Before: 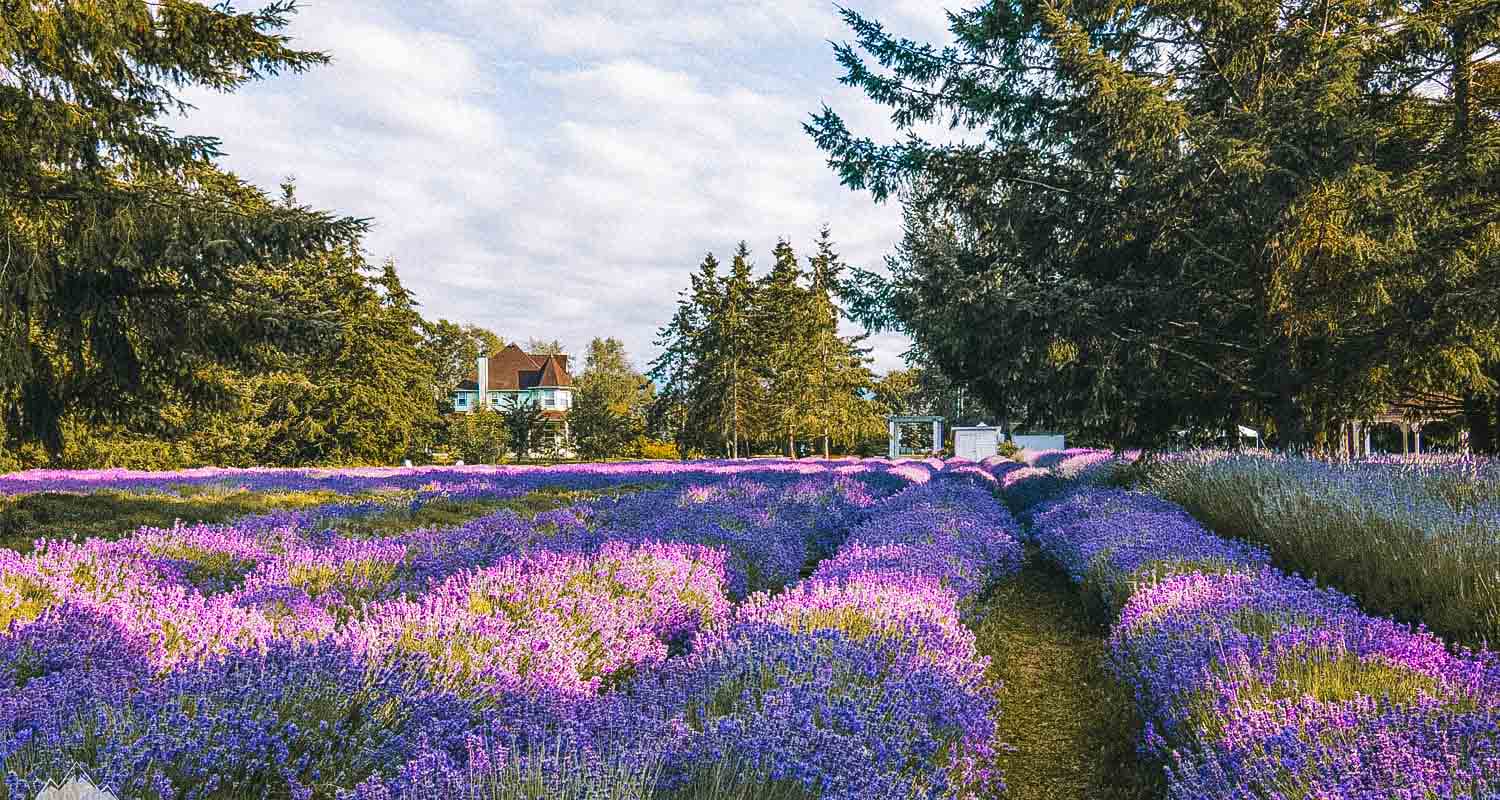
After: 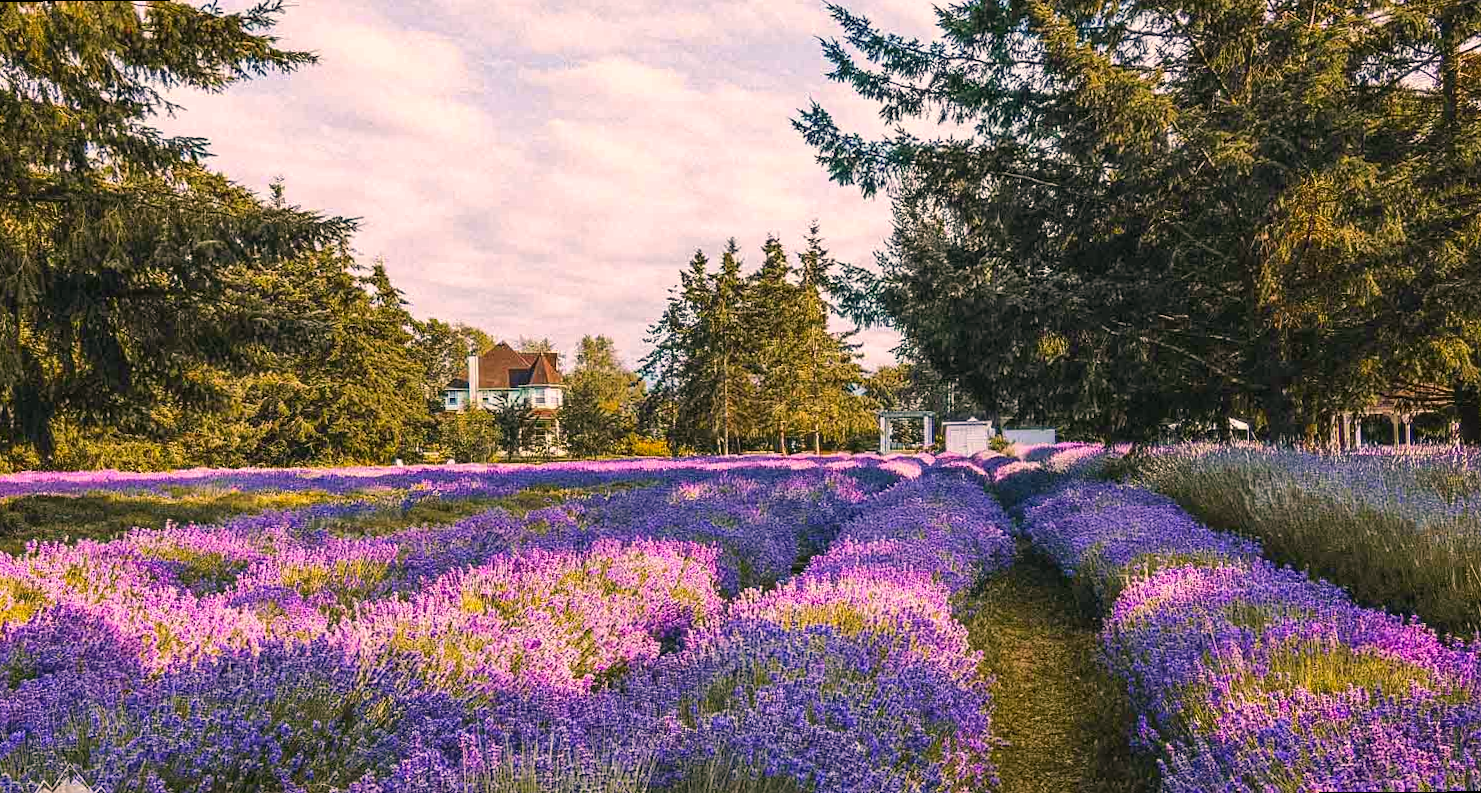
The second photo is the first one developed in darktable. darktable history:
white balance: emerald 1
color correction: highlights a* 11.96, highlights b* 11.58
rotate and perspective: rotation -0.45°, automatic cropping original format, crop left 0.008, crop right 0.992, crop top 0.012, crop bottom 0.988
